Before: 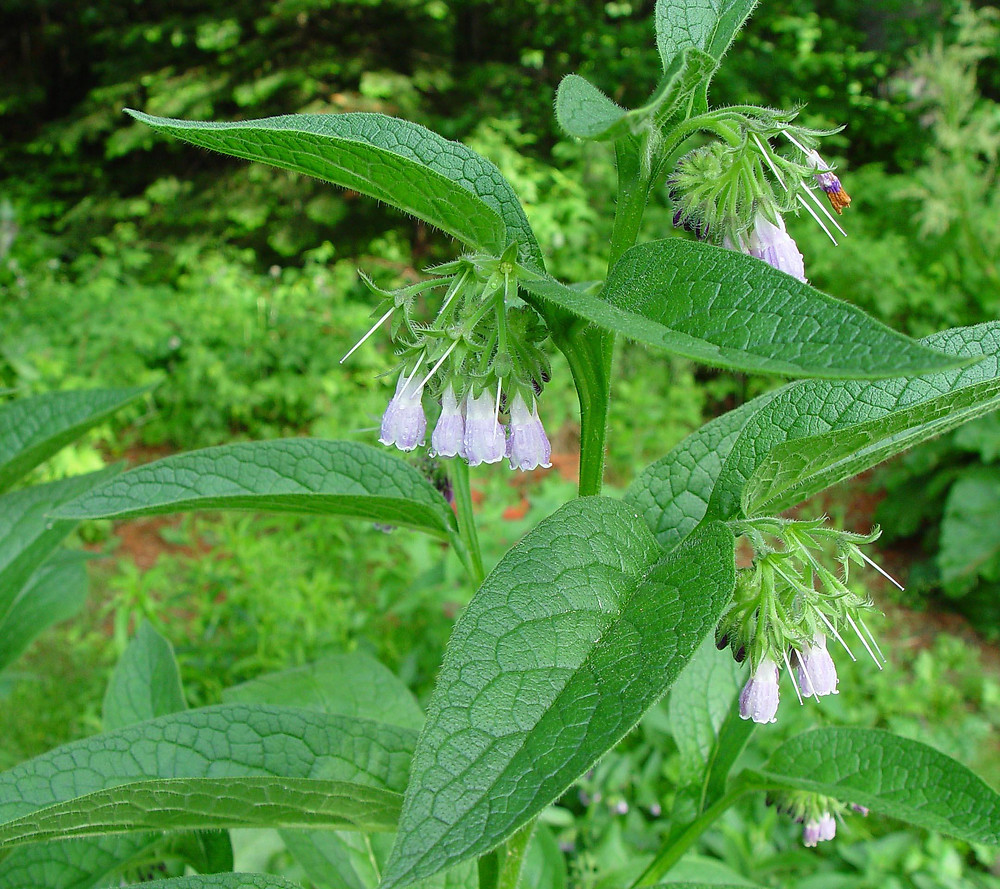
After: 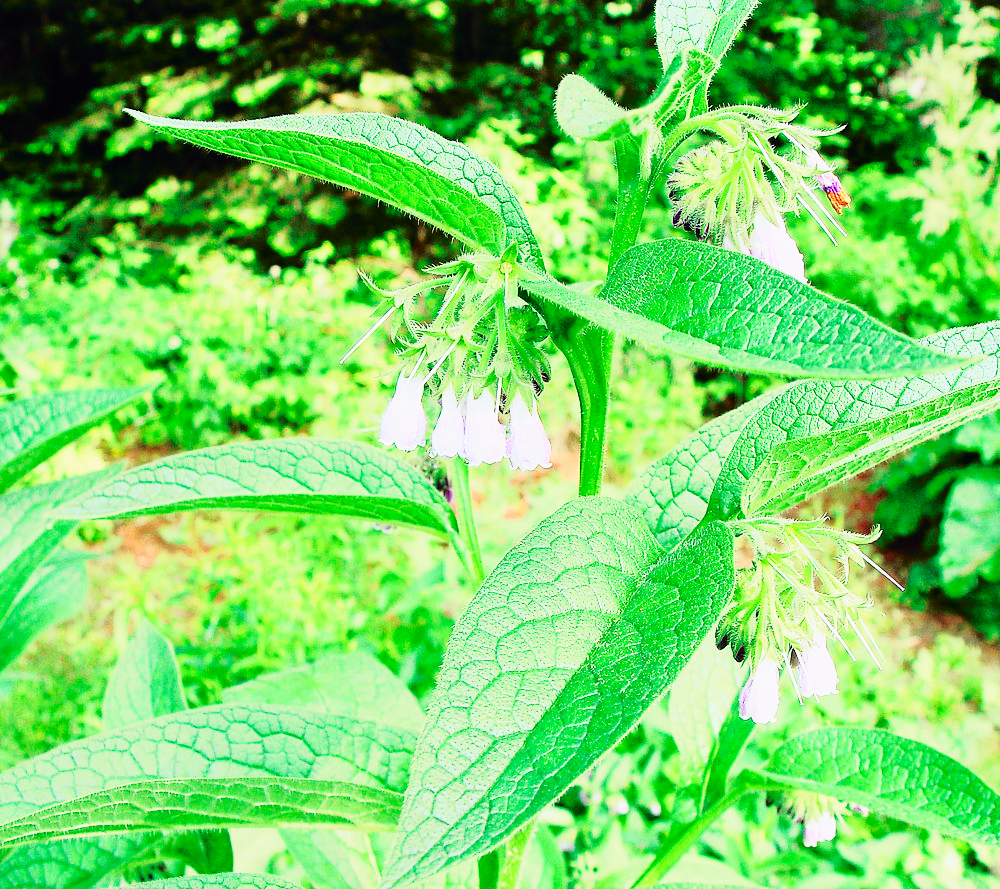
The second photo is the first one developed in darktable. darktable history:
tone curve: curves: ch0 [(0, 0) (0.105, 0.068) (0.195, 0.162) (0.283, 0.283) (0.384, 0.404) (0.485, 0.531) (0.638, 0.681) (0.795, 0.879) (1, 0.977)]; ch1 [(0, 0) (0.161, 0.092) (0.35, 0.33) (0.379, 0.401) (0.456, 0.469) (0.498, 0.503) (0.531, 0.537) (0.596, 0.621) (0.635, 0.671) (1, 1)]; ch2 [(0, 0) (0.371, 0.362) (0.437, 0.437) (0.483, 0.484) (0.53, 0.515) (0.56, 0.58) (0.622, 0.606) (1, 1)], color space Lab, independent channels, preserve colors none
base curve: curves: ch0 [(0, 0.003) (0.001, 0.002) (0.006, 0.004) (0.02, 0.022) (0.048, 0.086) (0.094, 0.234) (0.162, 0.431) (0.258, 0.629) (0.385, 0.8) (0.548, 0.918) (0.751, 0.988) (1, 1)], preserve colors none
